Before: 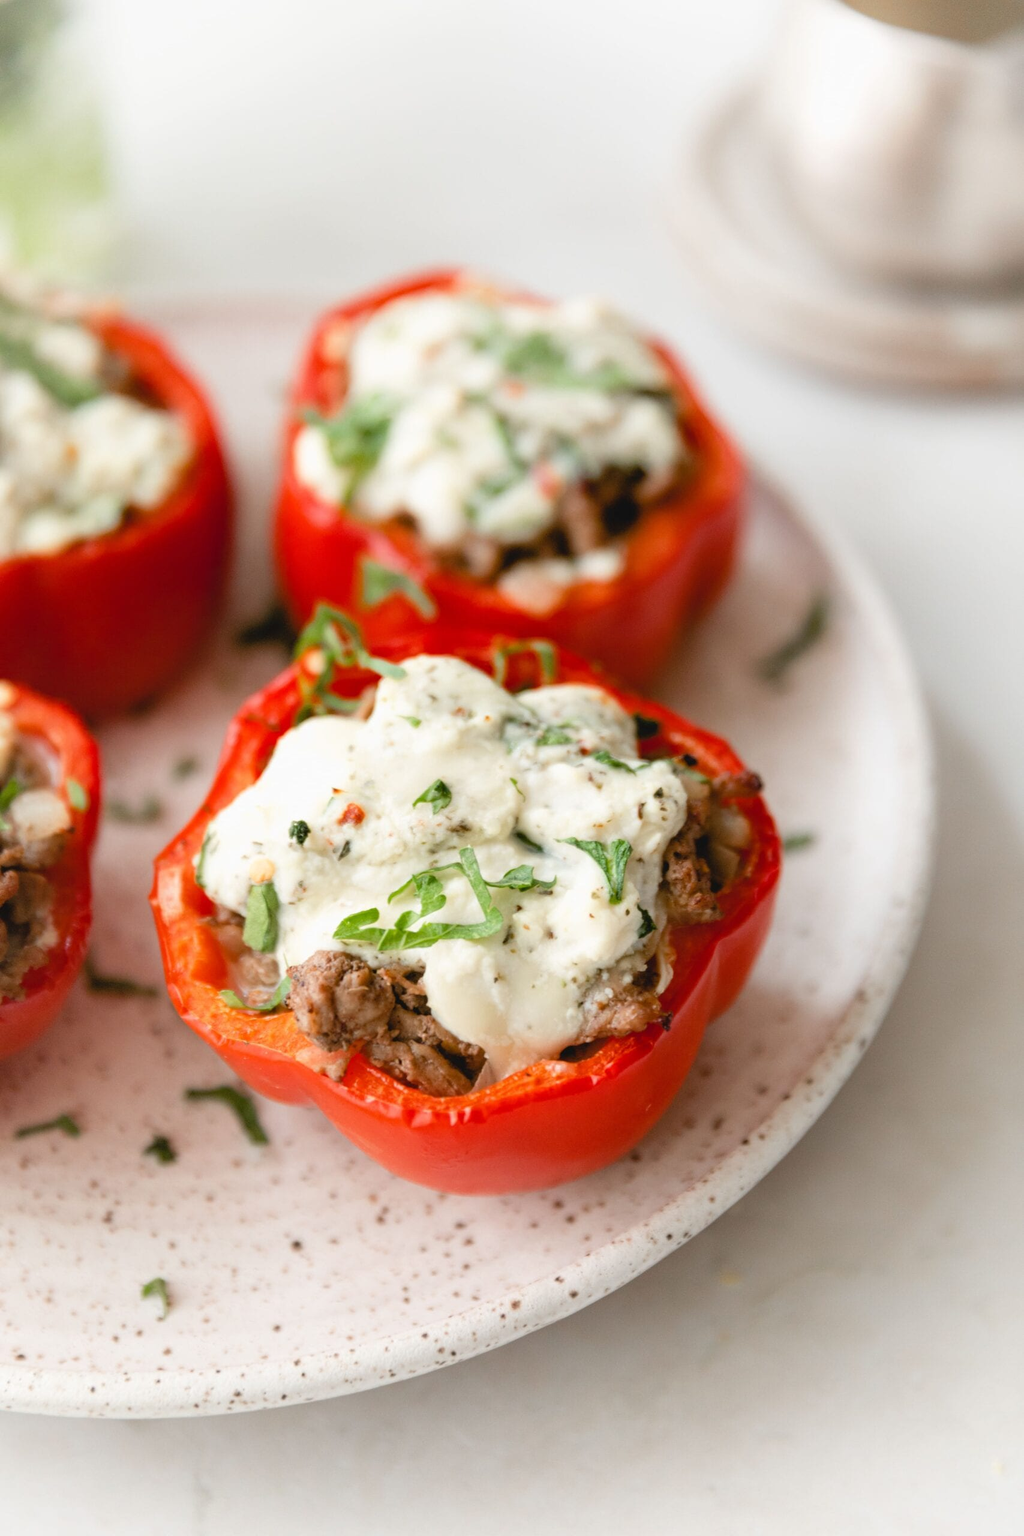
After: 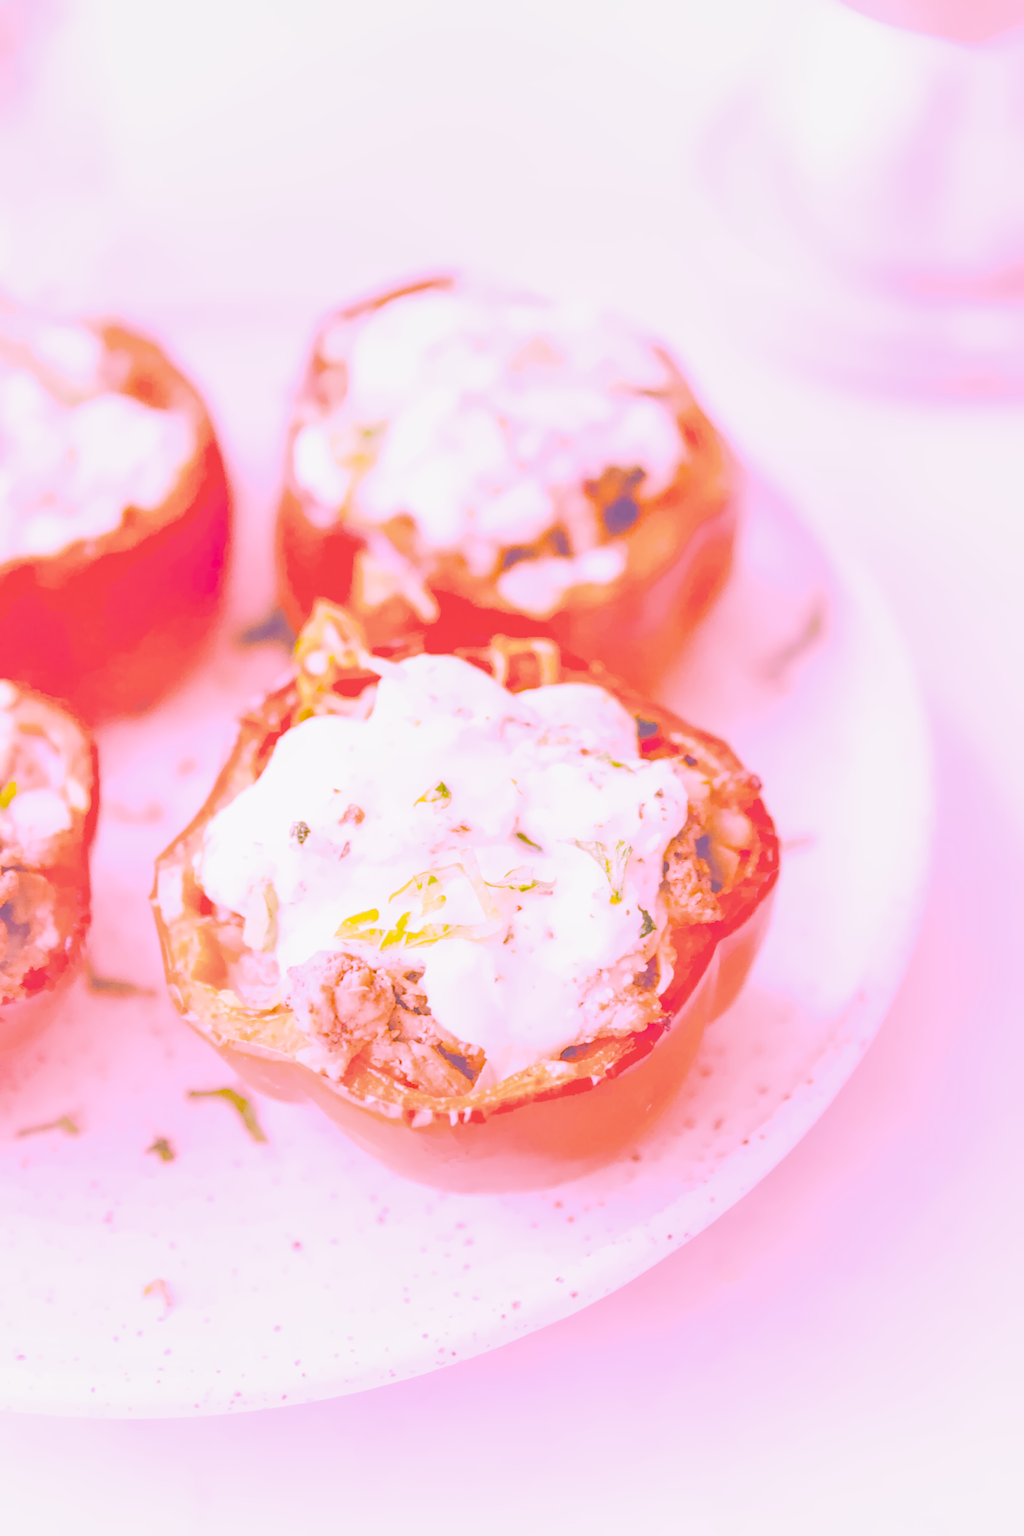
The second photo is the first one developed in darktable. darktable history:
local contrast: on, module defaults
raw chromatic aberrations: on, module defaults
color balance rgb: perceptual saturation grading › global saturation 25%, perceptual brilliance grading › mid-tones 10%, perceptual brilliance grading › shadows 15%, global vibrance 20%
exposure: black level correction 0.001, exposure 1.05 EV, compensate exposure bias true, compensate highlight preservation false
filmic rgb: black relative exposure -7.65 EV, white relative exposure 4.56 EV, hardness 3.61
highlight reconstruction: method reconstruct color, iterations 1, diameter of reconstruction 64 px
hot pixels: on, module defaults
lens correction: scale 1.01, crop 1, focal 85, aperture 2.8, distance 10.02, camera "Canon EOS RP", lens "Canon RF 85mm F2 MACRO IS STM"
raw denoise: x [[0, 0.25, 0.5, 0.75, 1] ×4]
white balance: red 1.858, blue 1.835
tone equalizer "mask blending: all purposes": on, module defaults
denoise (profiled): patch size 2, preserve shadows 1.03, bias correction -0.346, scattering 0.272, a [-1, 0, 0], b [0, 0, 0], compensate highlight preservation false
